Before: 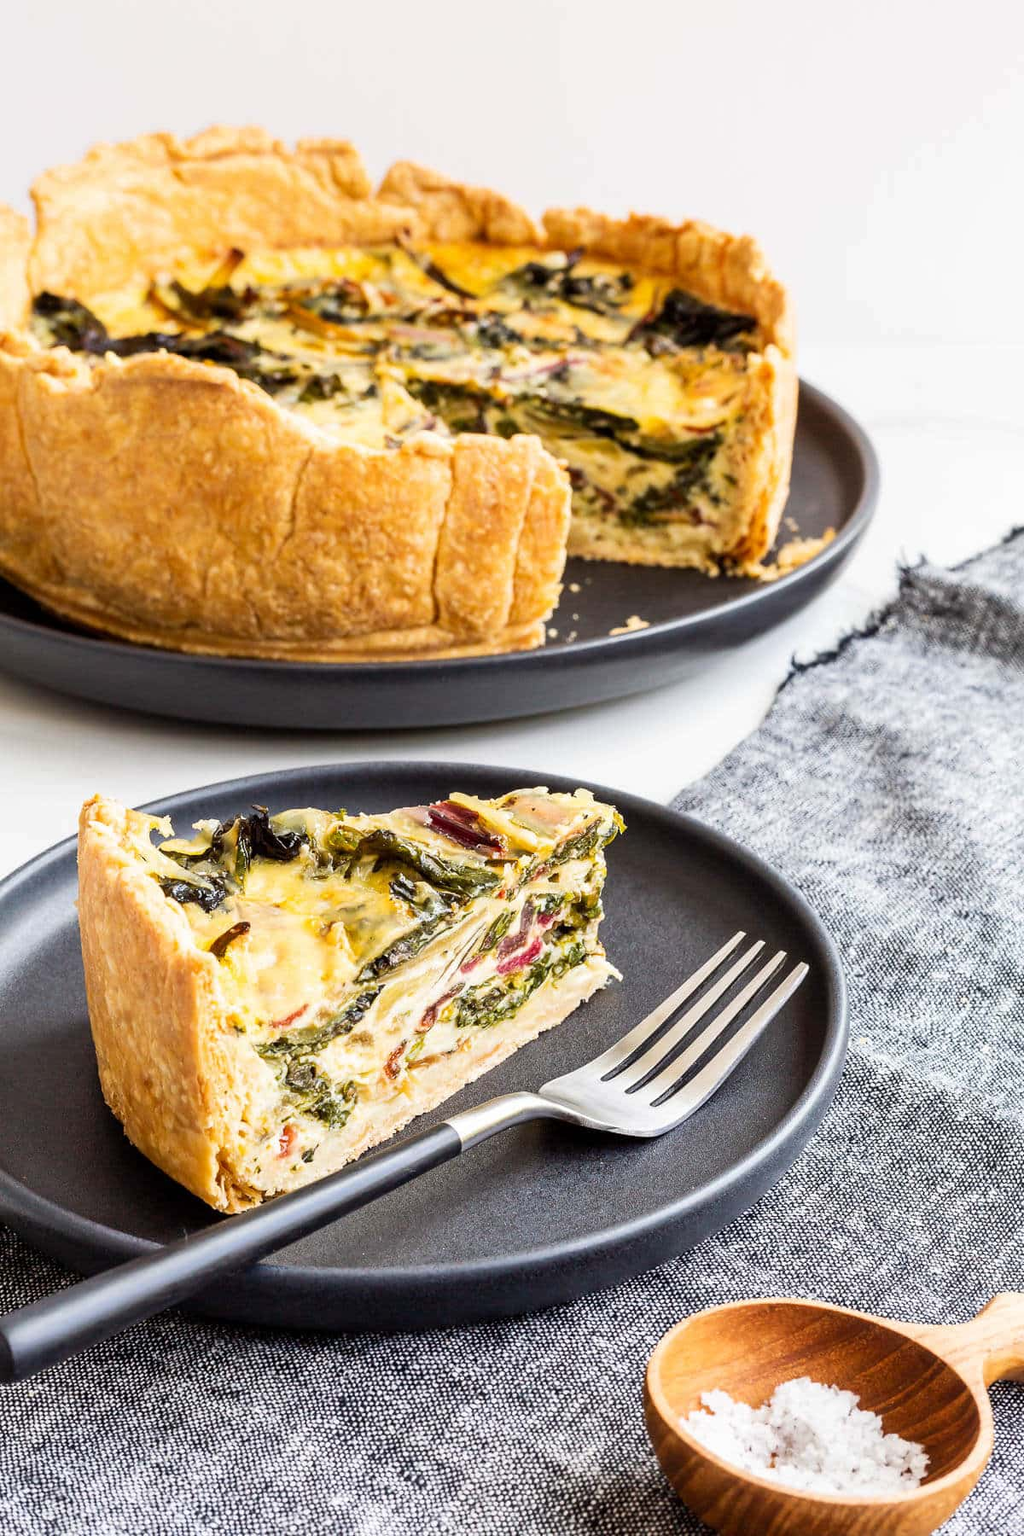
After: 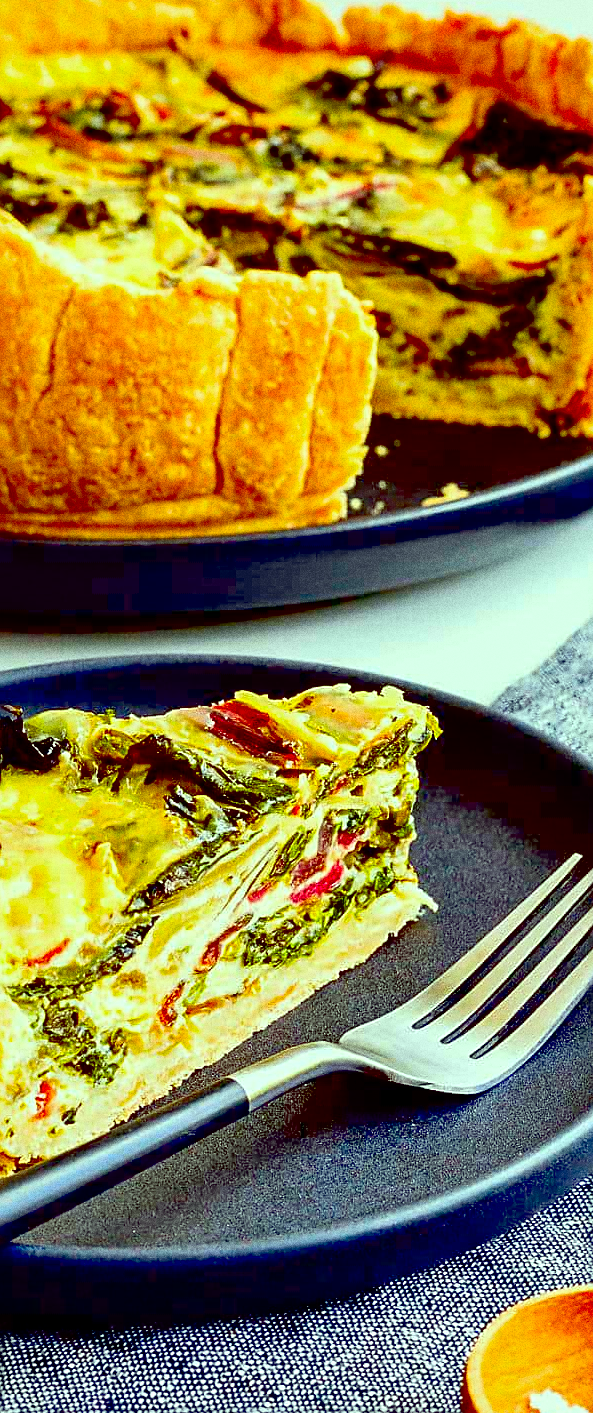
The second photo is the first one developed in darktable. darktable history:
local contrast: mode bilateral grid, contrast 20, coarseness 50, detail 120%, midtone range 0.2
exposure: black level correction 0.056, compensate highlight preservation false
sharpen: on, module defaults
crop and rotate: angle 0.02°, left 24.353%, top 13.219%, right 26.156%, bottom 8.224%
grain: coarseness 0.09 ISO, strength 40%
tone equalizer: on, module defaults
color correction: highlights a* -10.77, highlights b* 9.8, saturation 1.72
white balance: red 0.983, blue 1.036
